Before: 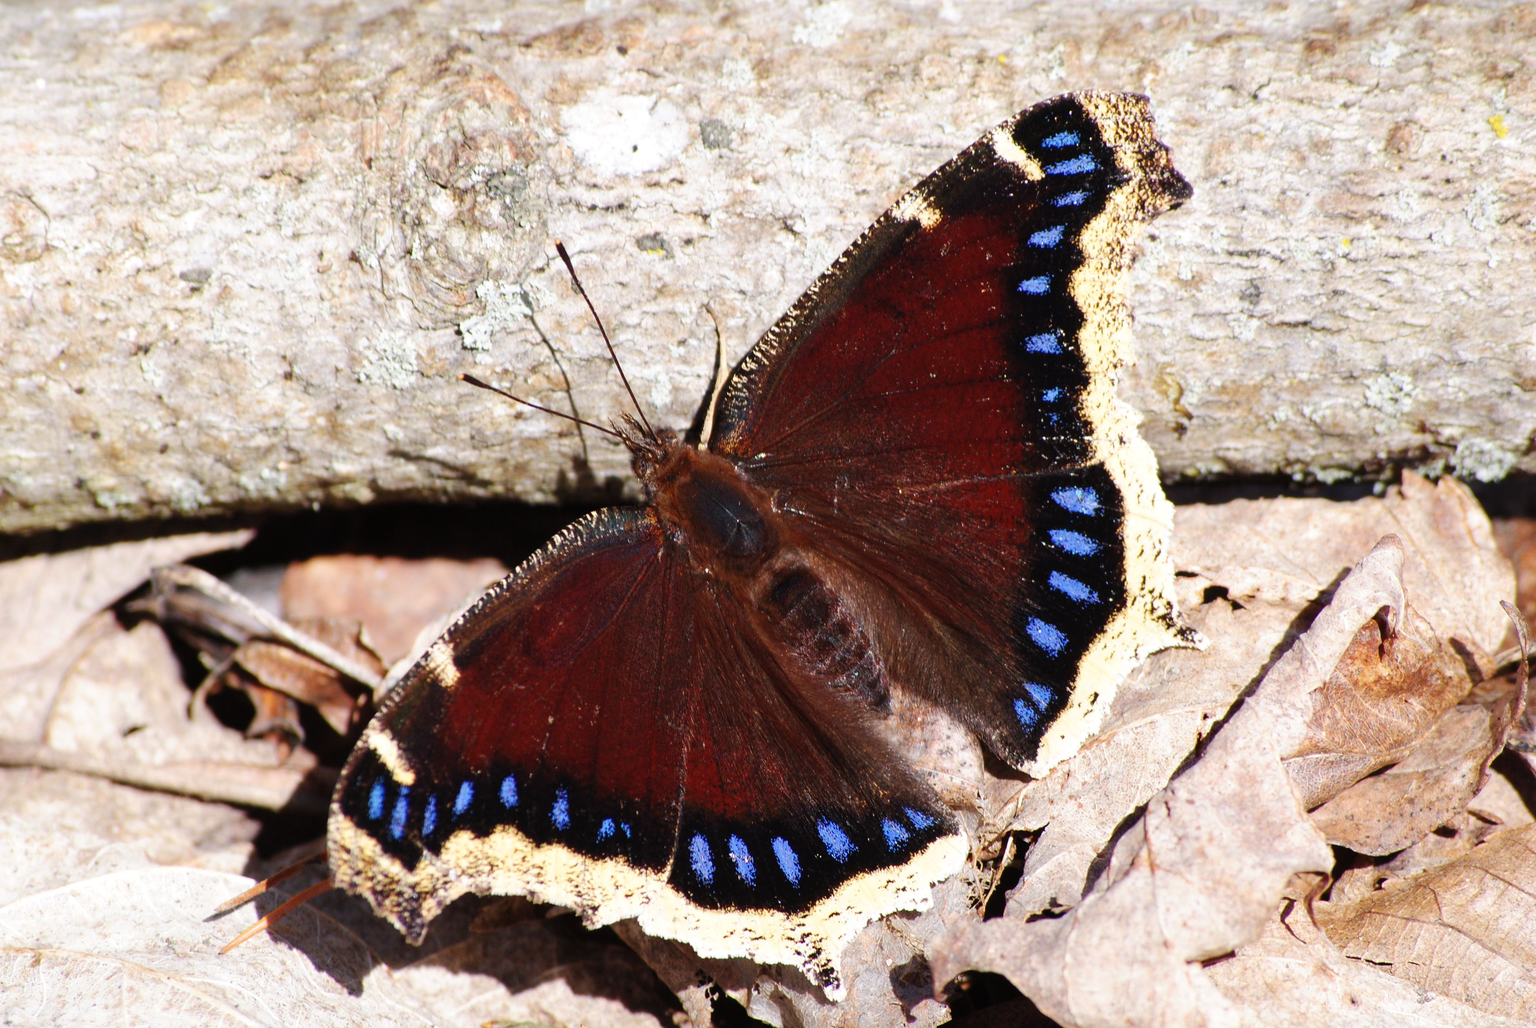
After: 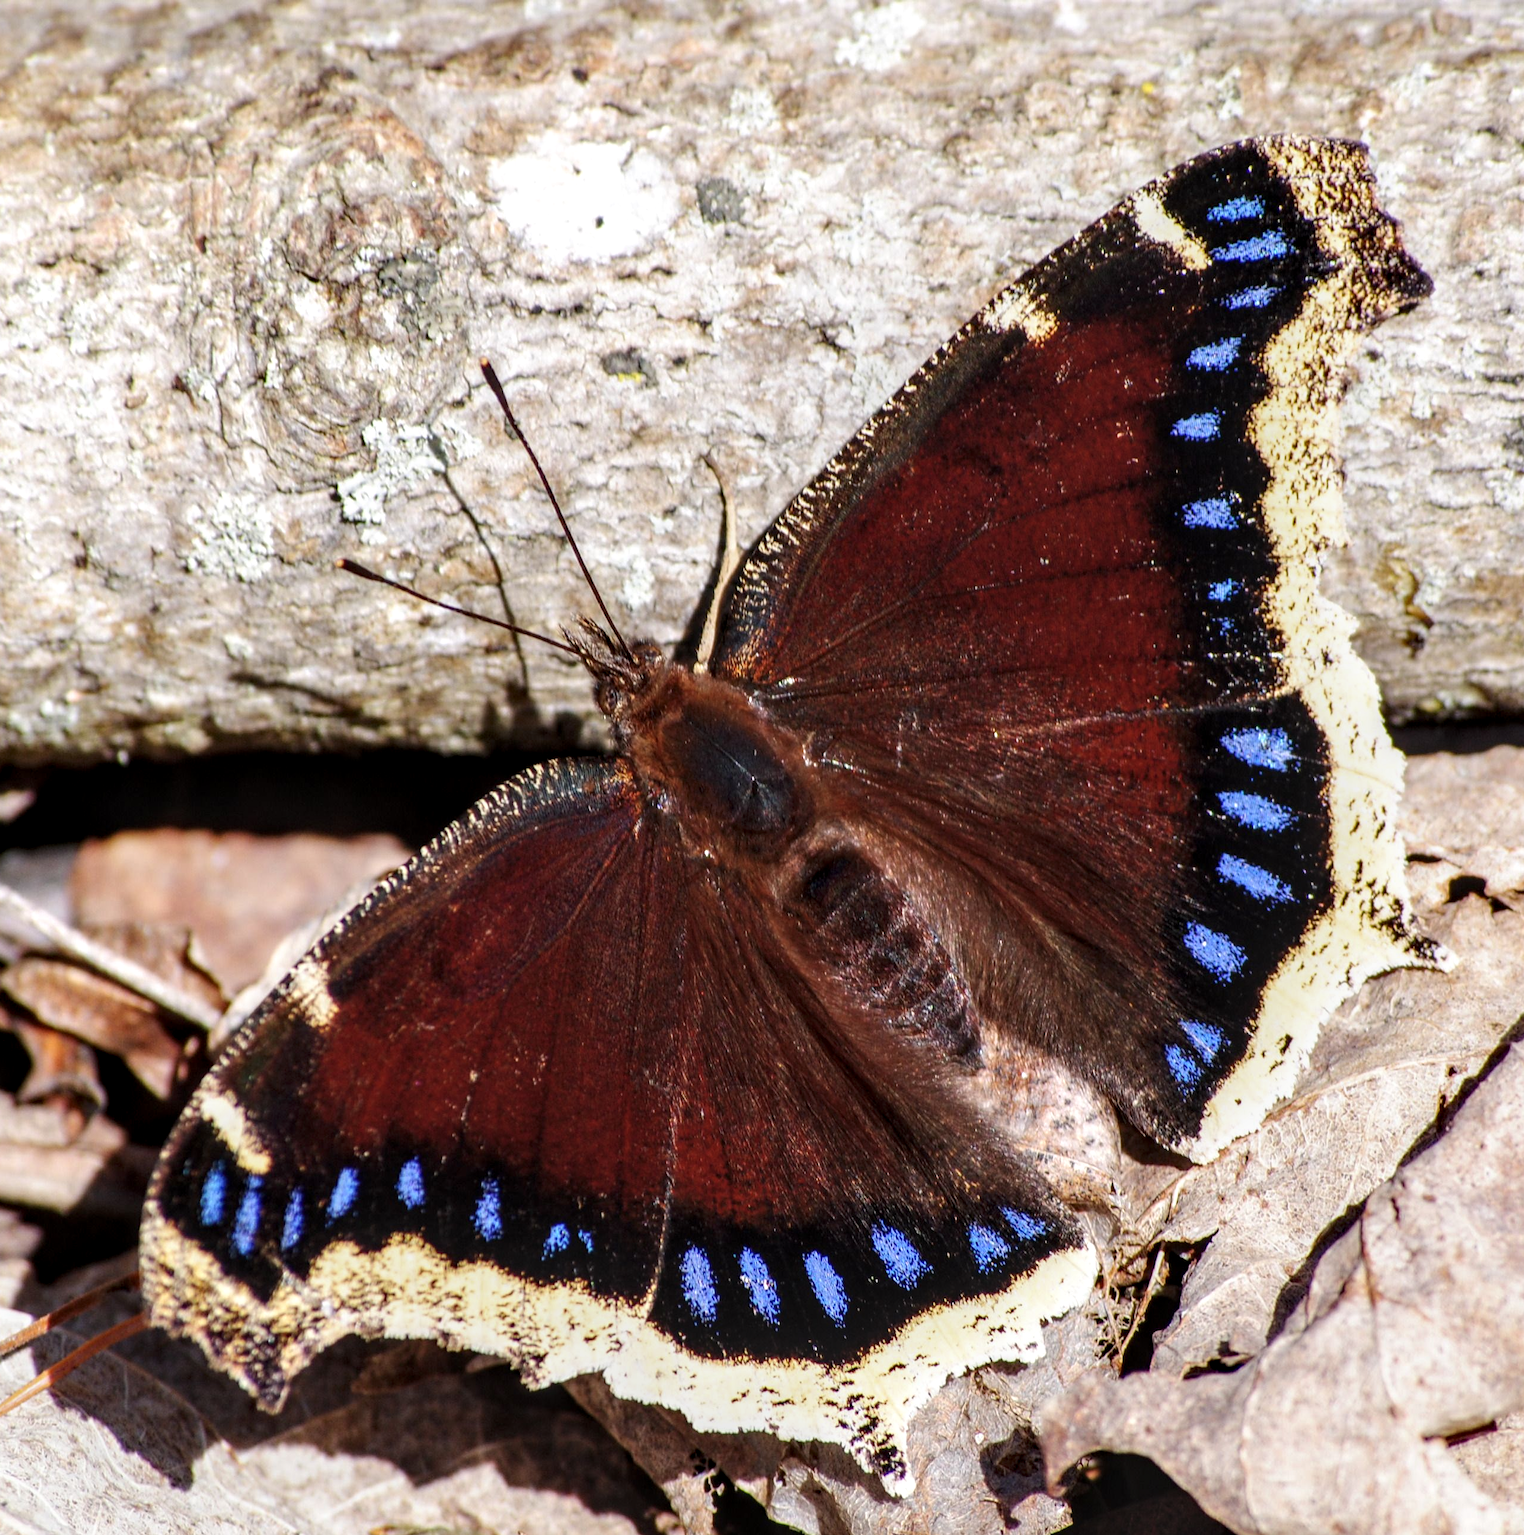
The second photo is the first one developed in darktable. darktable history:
crop and rotate: left 15.247%, right 18.305%
local contrast: highlights 26%, detail 150%
